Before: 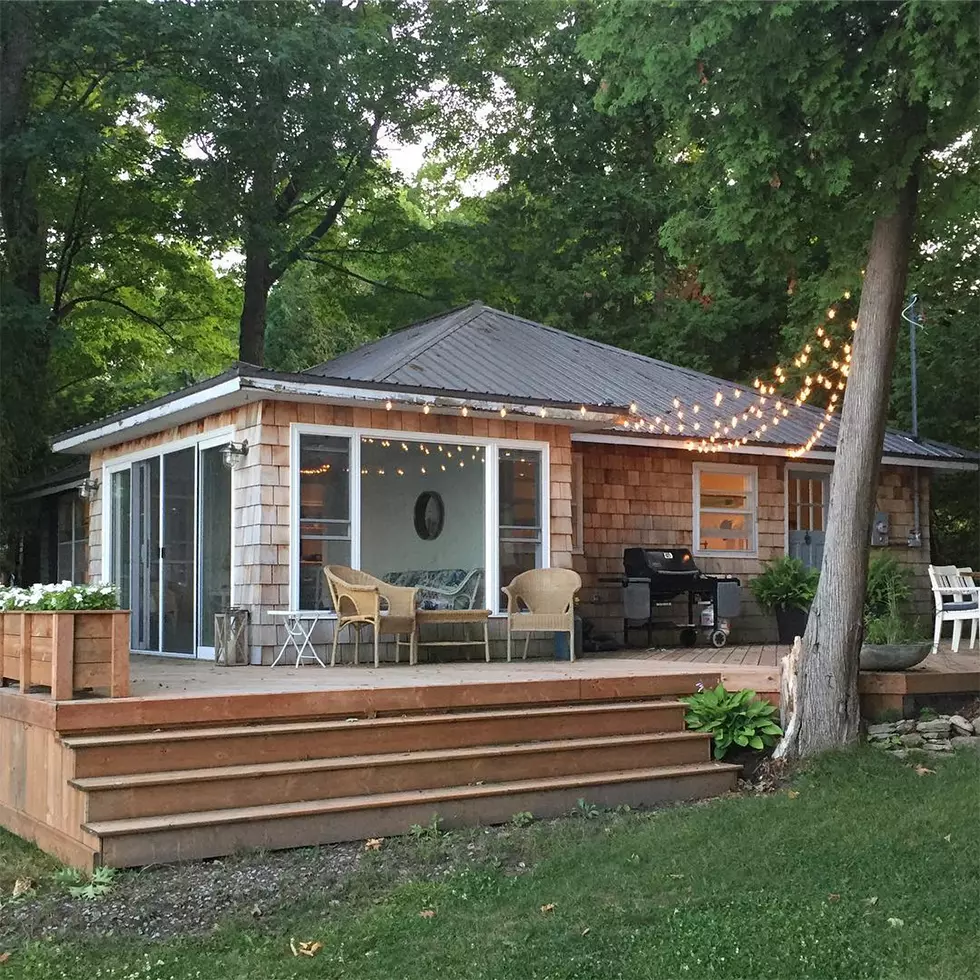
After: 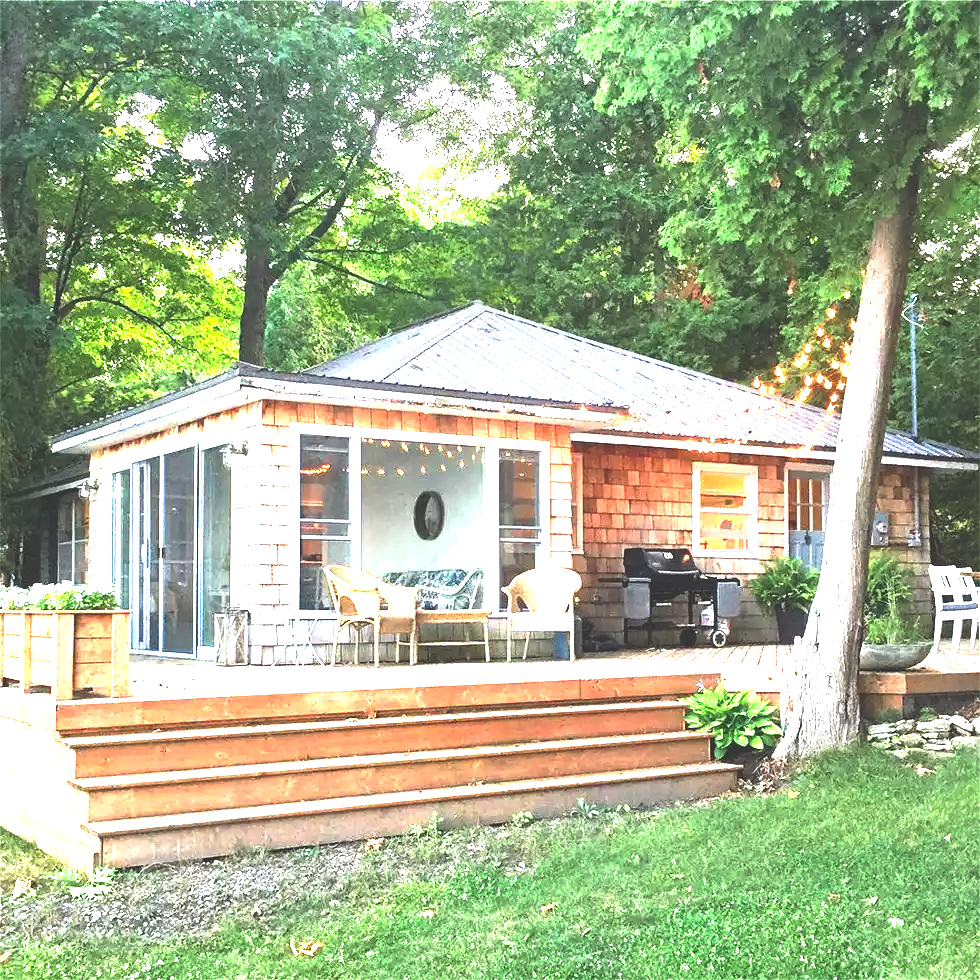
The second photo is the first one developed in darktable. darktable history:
exposure: black level correction 0.001, exposure 2.607 EV, compensate exposure bias true, compensate highlight preservation false
rgb curve: curves: ch0 [(0, 0.186) (0.314, 0.284) (0.775, 0.708) (1, 1)], compensate middle gray true, preserve colors none
